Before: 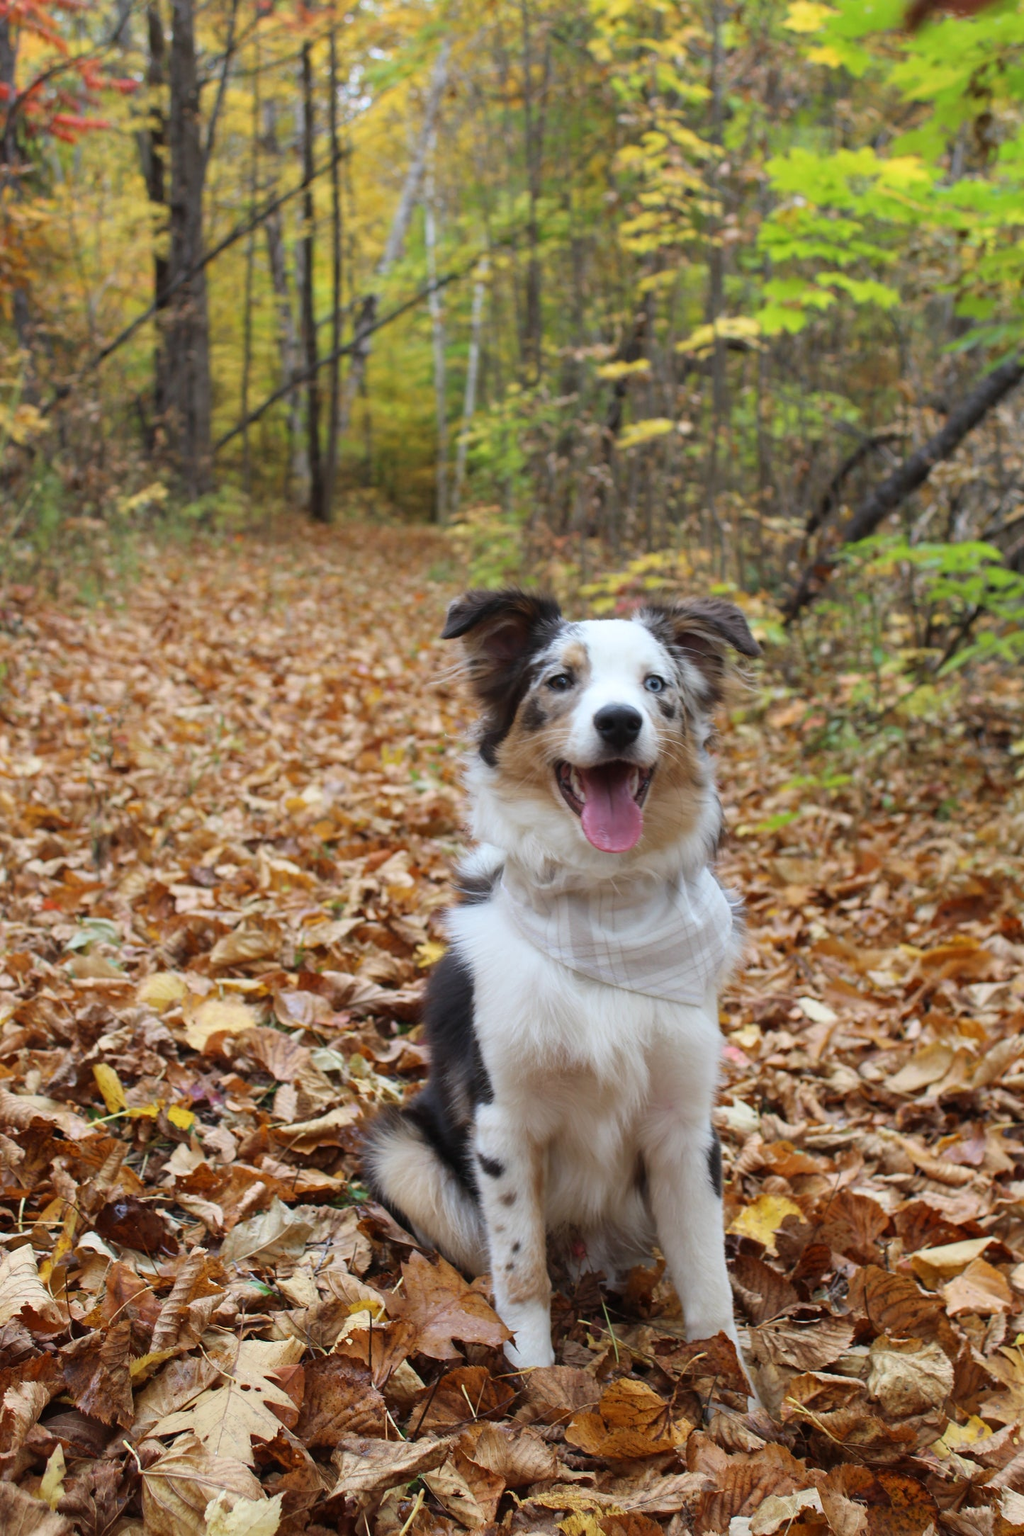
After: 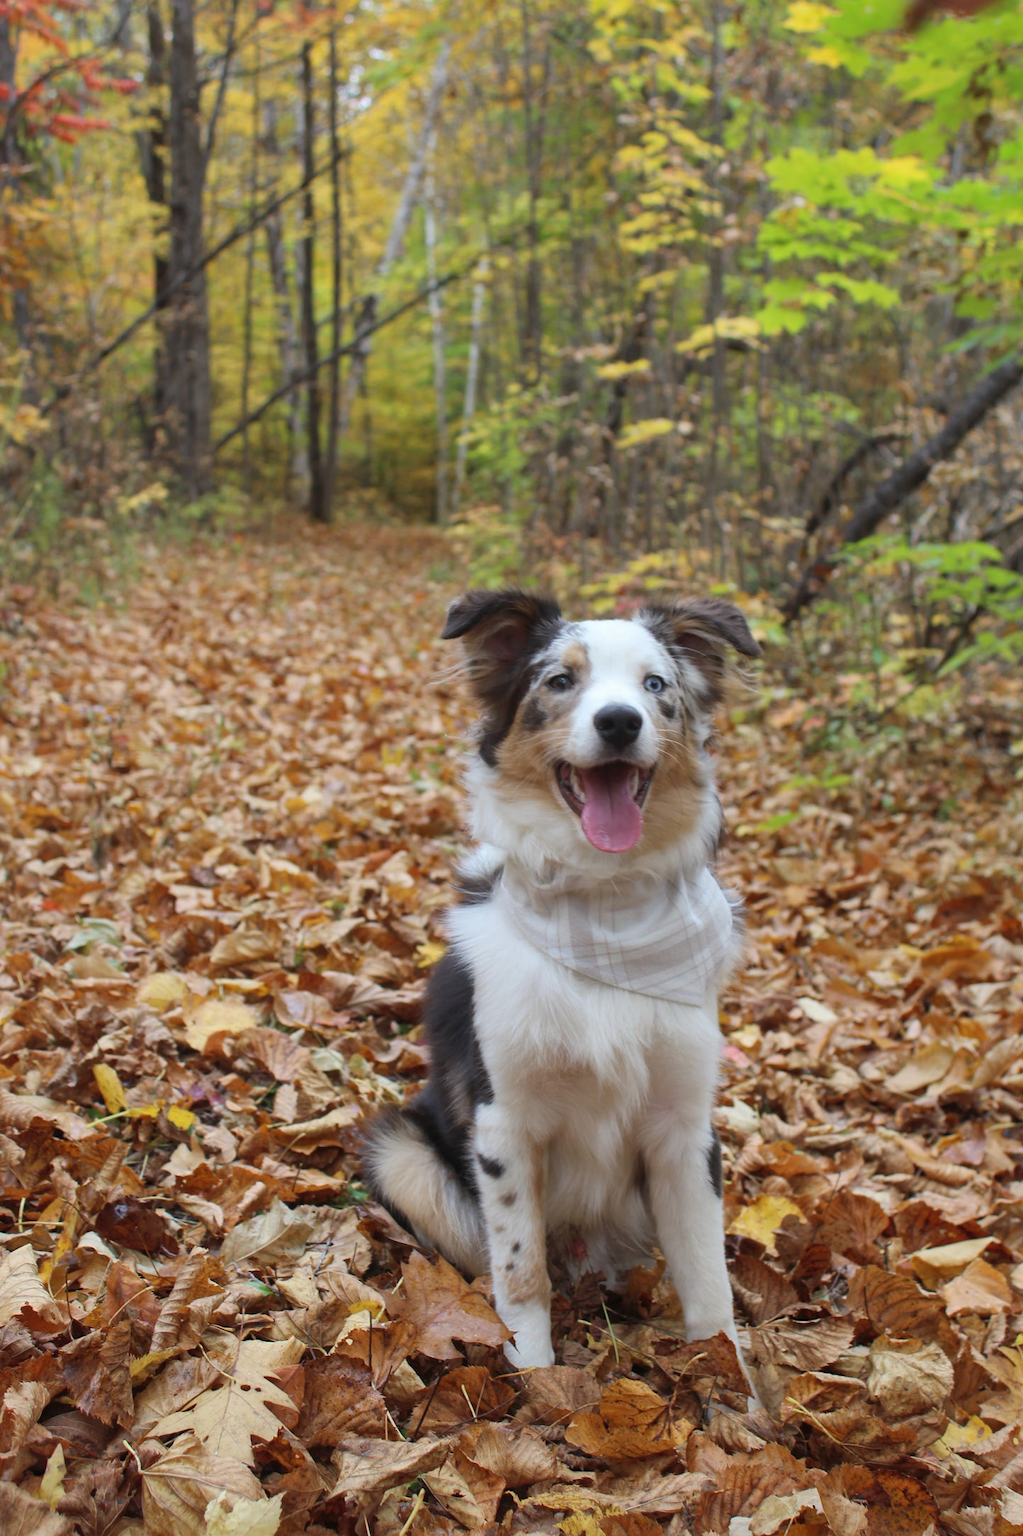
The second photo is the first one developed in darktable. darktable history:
tone equalizer: on, module defaults
shadows and highlights: on, module defaults
contrast brightness saturation: saturation -0.05
